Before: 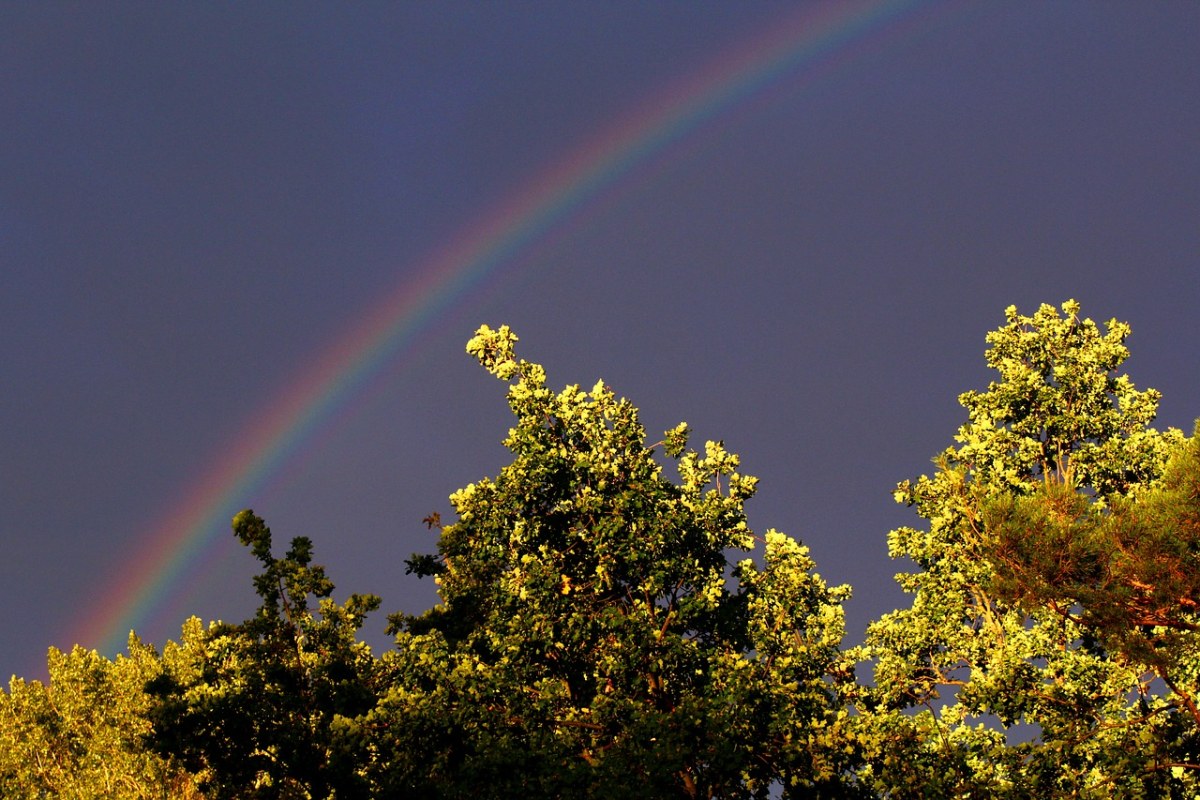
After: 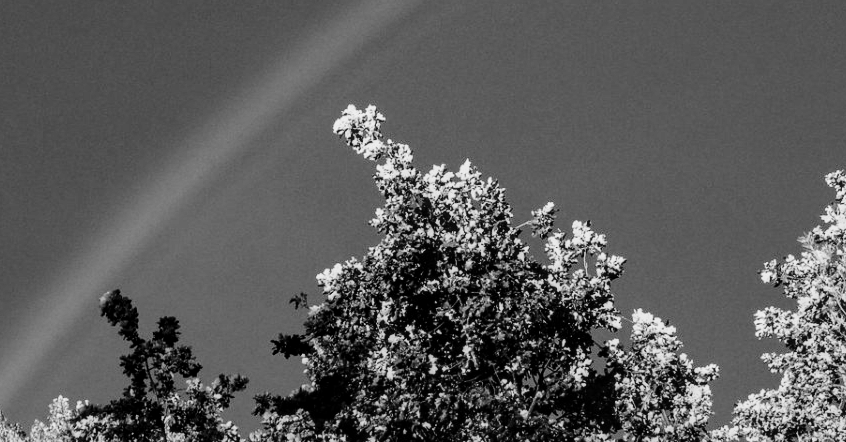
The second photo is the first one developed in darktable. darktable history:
color balance rgb: perceptual saturation grading › global saturation 20%, global vibrance 20%
crop: left 11.123%, top 27.61%, right 18.3%, bottom 17.034%
tone curve: curves: ch0 [(0, 0.006) (0.184, 0.117) (0.405, 0.46) (0.456, 0.528) (0.634, 0.728) (0.877, 0.89) (0.984, 0.935)]; ch1 [(0, 0) (0.443, 0.43) (0.492, 0.489) (0.566, 0.579) (0.595, 0.625) (0.608, 0.667) (0.65, 0.729) (1, 1)]; ch2 [(0, 0) (0.33, 0.301) (0.421, 0.443) (0.447, 0.489) (0.495, 0.505) (0.537, 0.583) (0.586, 0.591) (0.663, 0.686) (1, 1)], color space Lab, independent channels, preserve colors none
local contrast: on, module defaults
monochrome: on, module defaults
